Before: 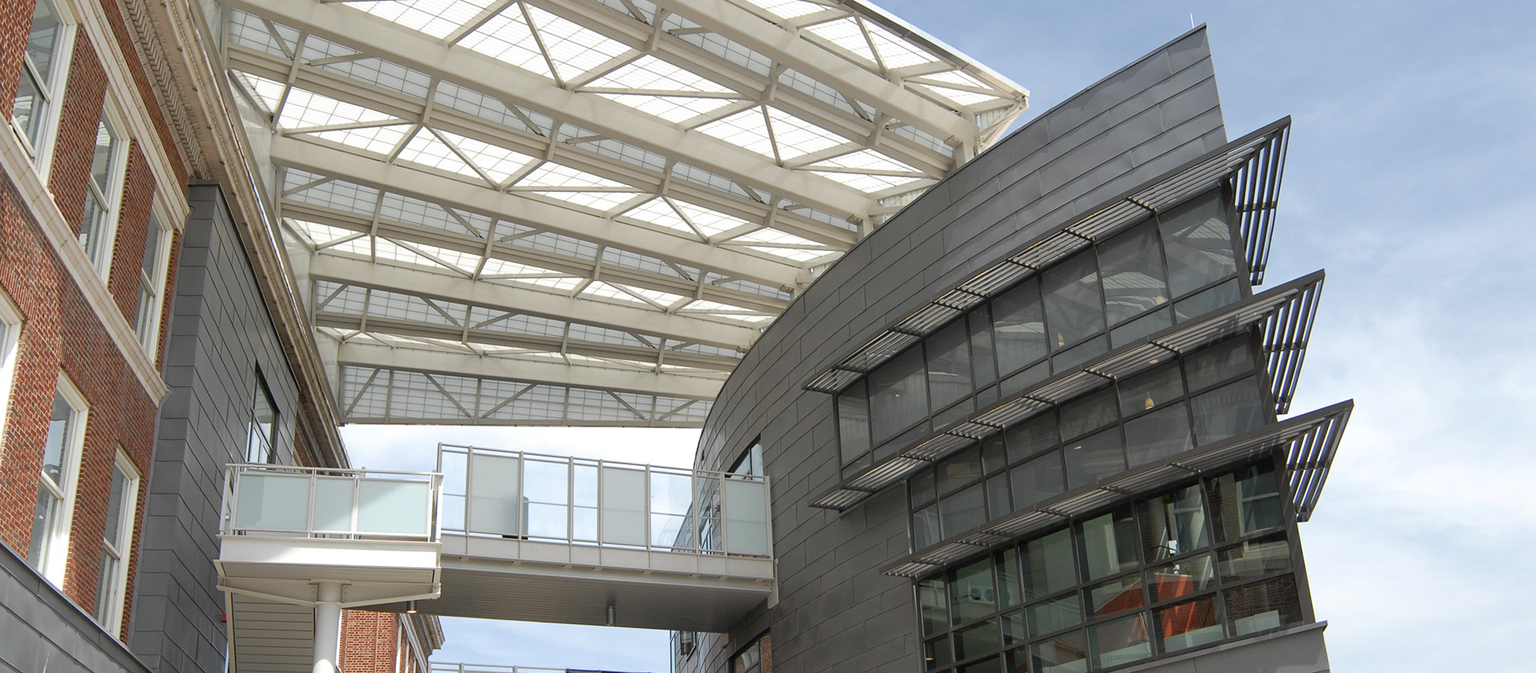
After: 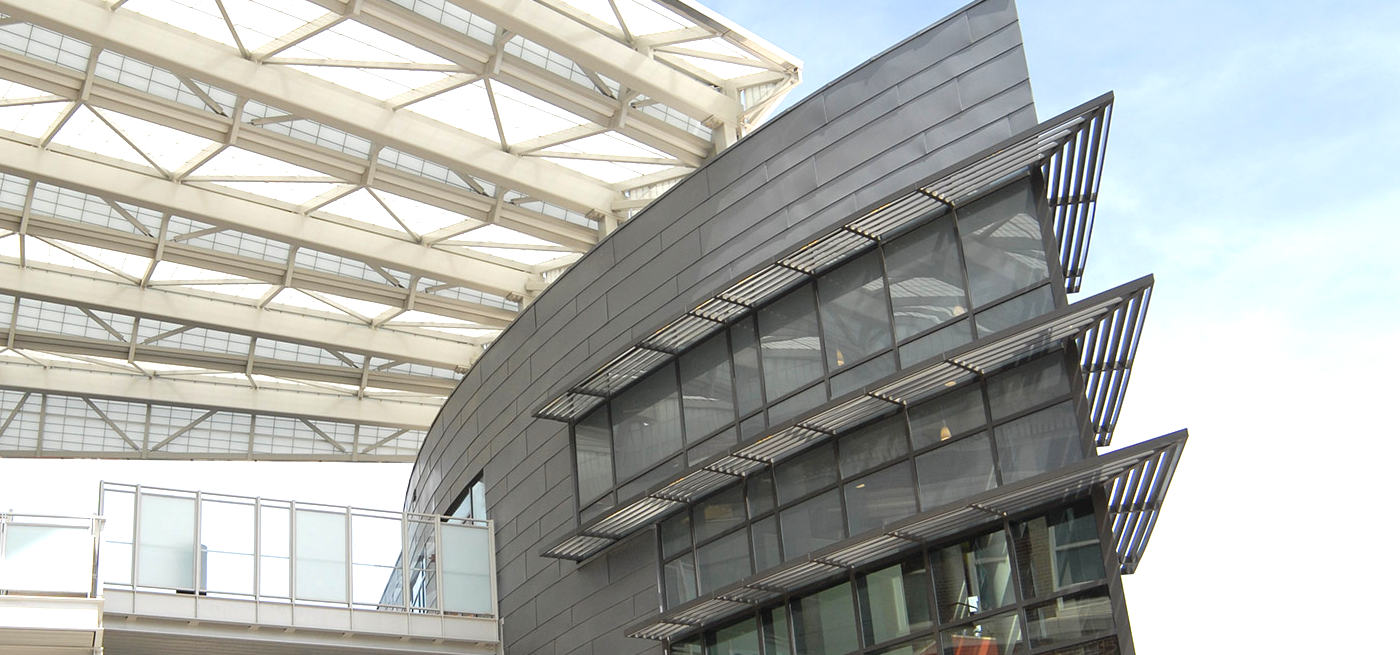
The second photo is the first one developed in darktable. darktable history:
crop: left 23.095%, top 5.827%, bottom 11.854%
exposure: black level correction 0, exposure 0.7 EV, compensate exposure bias true, compensate highlight preservation false
